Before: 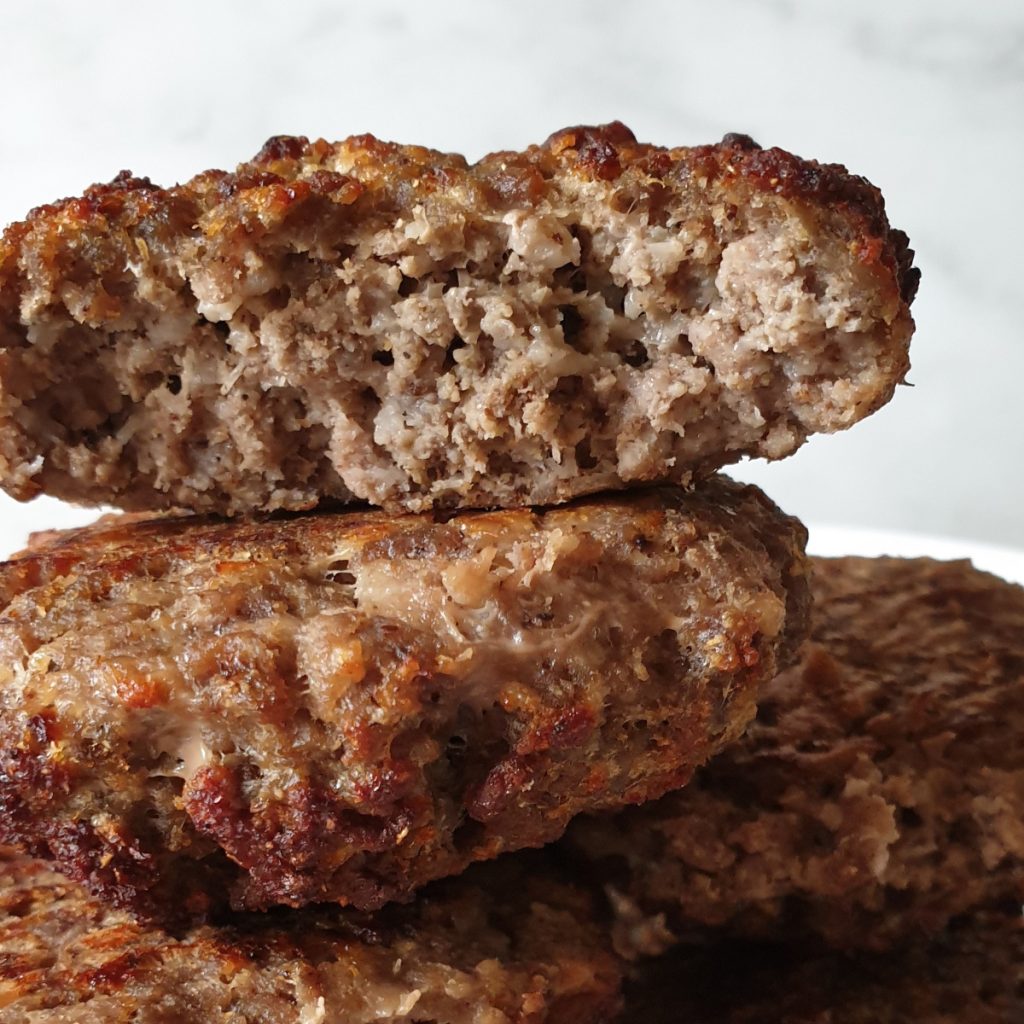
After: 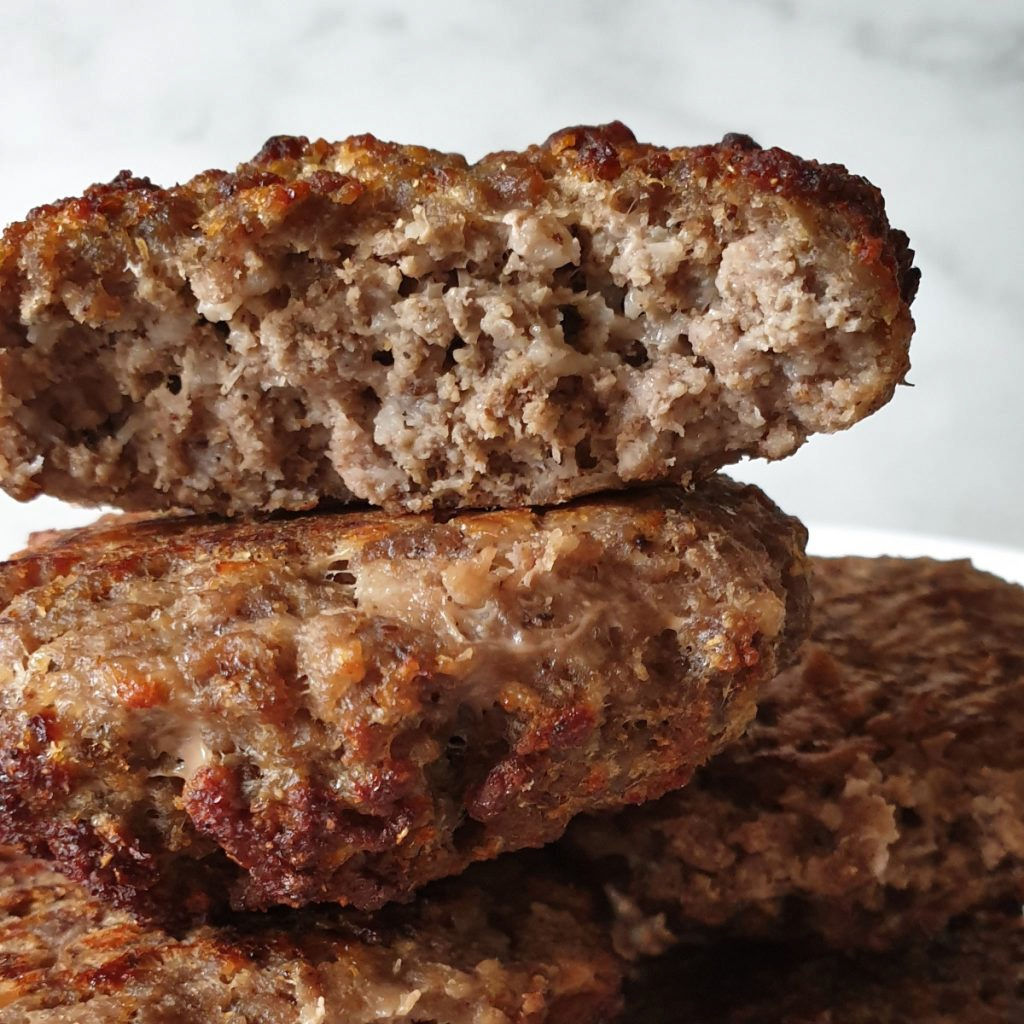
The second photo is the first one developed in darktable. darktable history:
shadows and highlights: shadows 22.8, highlights -49.05, soften with gaussian
